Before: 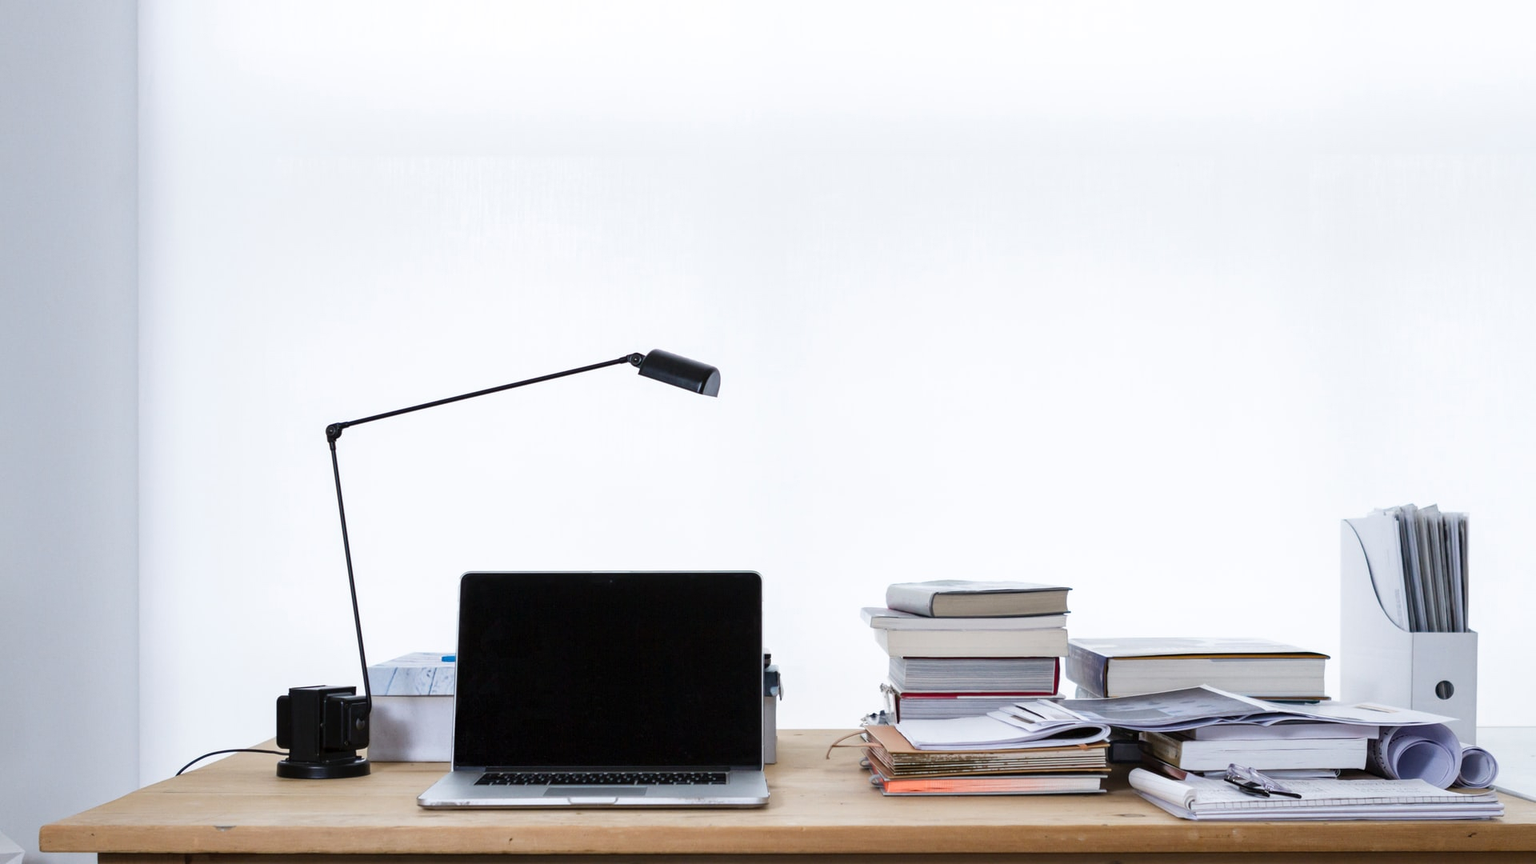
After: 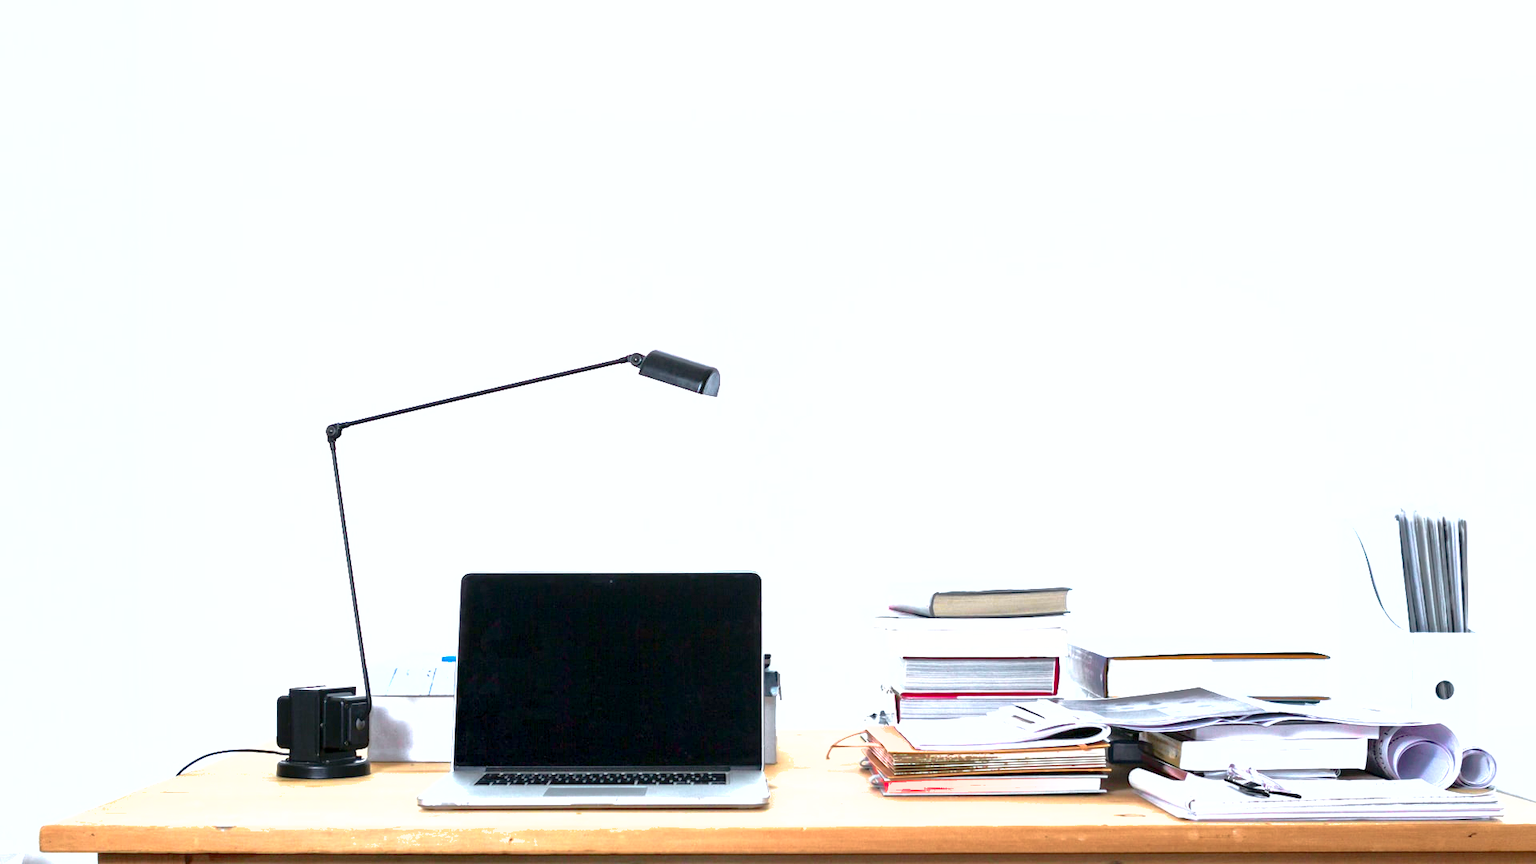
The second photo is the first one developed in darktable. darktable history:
shadows and highlights: on, module defaults
tone curve: curves: ch0 [(0, 0) (0.081, 0.044) (0.192, 0.125) (0.283, 0.238) (0.416, 0.449) (0.495, 0.524) (0.686, 0.743) (0.826, 0.865) (0.978, 0.988)]; ch1 [(0, 0) (0.161, 0.092) (0.35, 0.33) (0.392, 0.392) (0.427, 0.426) (0.479, 0.472) (0.505, 0.497) (0.521, 0.514) (0.547, 0.568) (0.579, 0.597) (0.625, 0.627) (0.678, 0.733) (1, 1)]; ch2 [(0, 0) (0.346, 0.362) (0.404, 0.427) (0.502, 0.495) (0.531, 0.523) (0.549, 0.554) (0.582, 0.596) (0.629, 0.642) (0.717, 0.678) (1, 1)], color space Lab, independent channels, preserve colors none
exposure: black level correction 0.001, exposure 1.398 EV, compensate exposure bias true, compensate highlight preservation false
